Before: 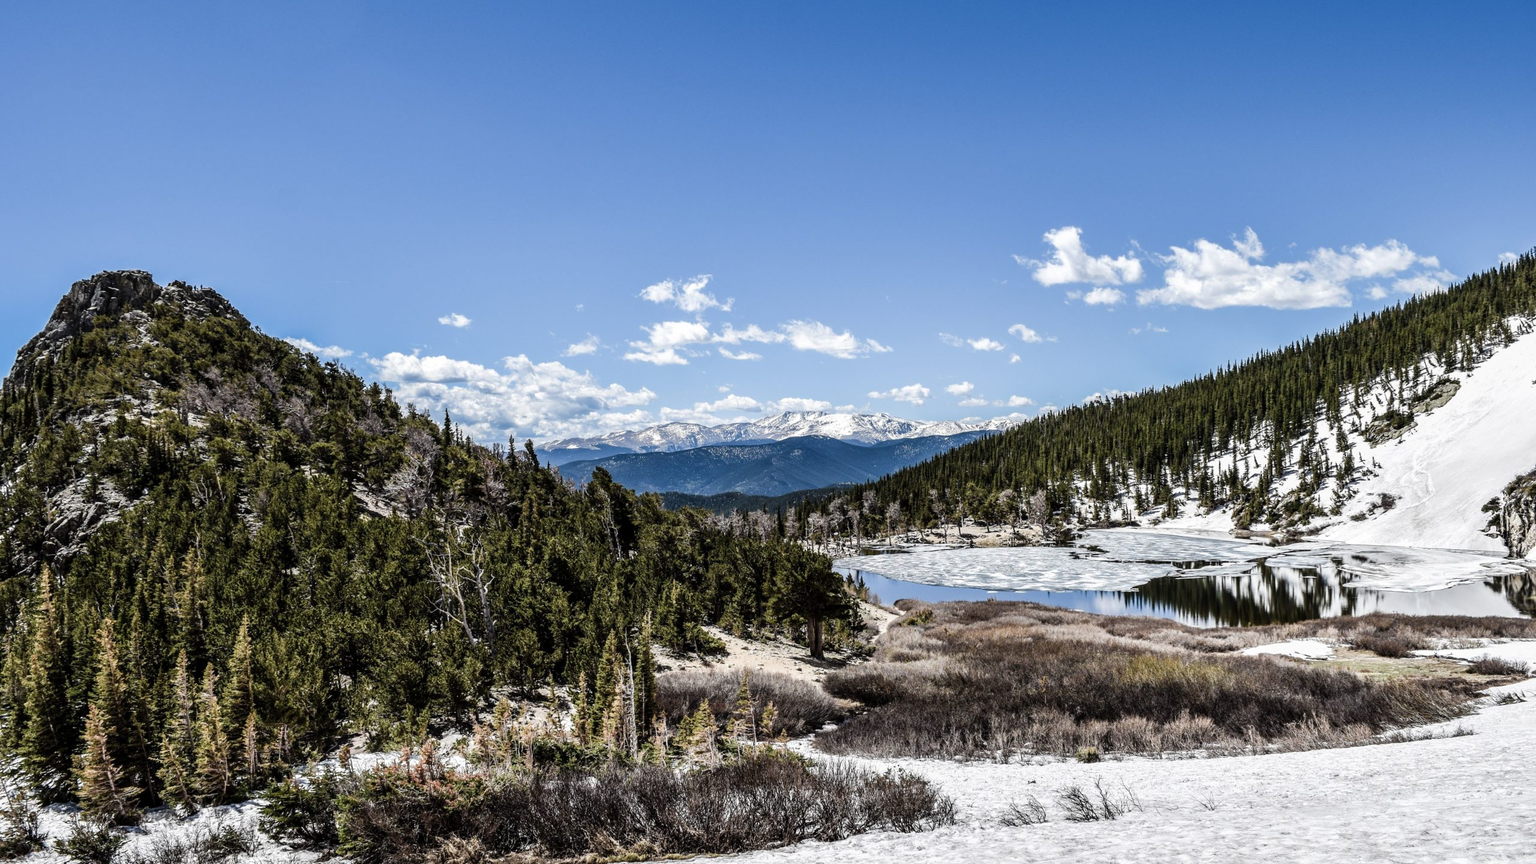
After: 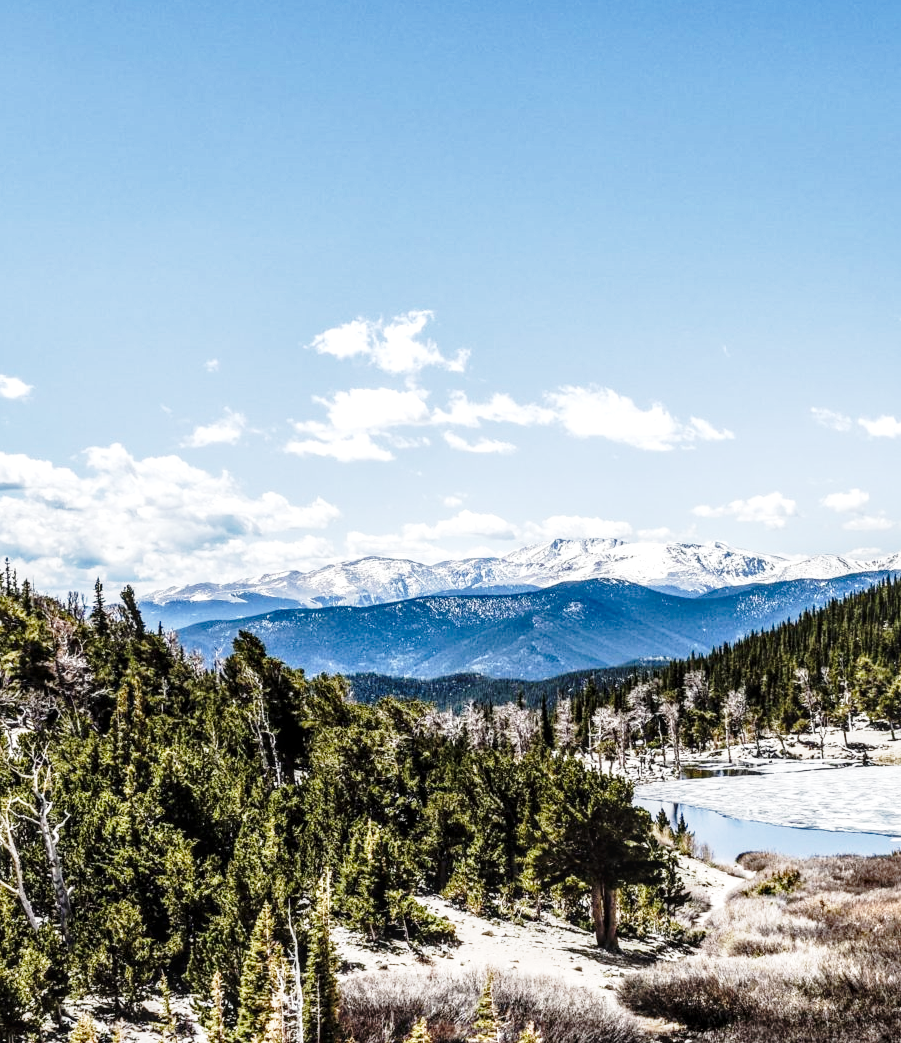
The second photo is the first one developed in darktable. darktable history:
tone equalizer: on, module defaults
crop and rotate: left 29.476%, top 10.214%, right 35.32%, bottom 17.333%
shadows and highlights: shadows 43.71, white point adjustment -1.46, soften with gaussian
base curve: curves: ch0 [(0, 0) (0.028, 0.03) (0.121, 0.232) (0.46, 0.748) (0.859, 0.968) (1, 1)], preserve colors none
local contrast: on, module defaults
exposure: black level correction 0.001, exposure 0.5 EV, compensate exposure bias true, compensate highlight preservation false
